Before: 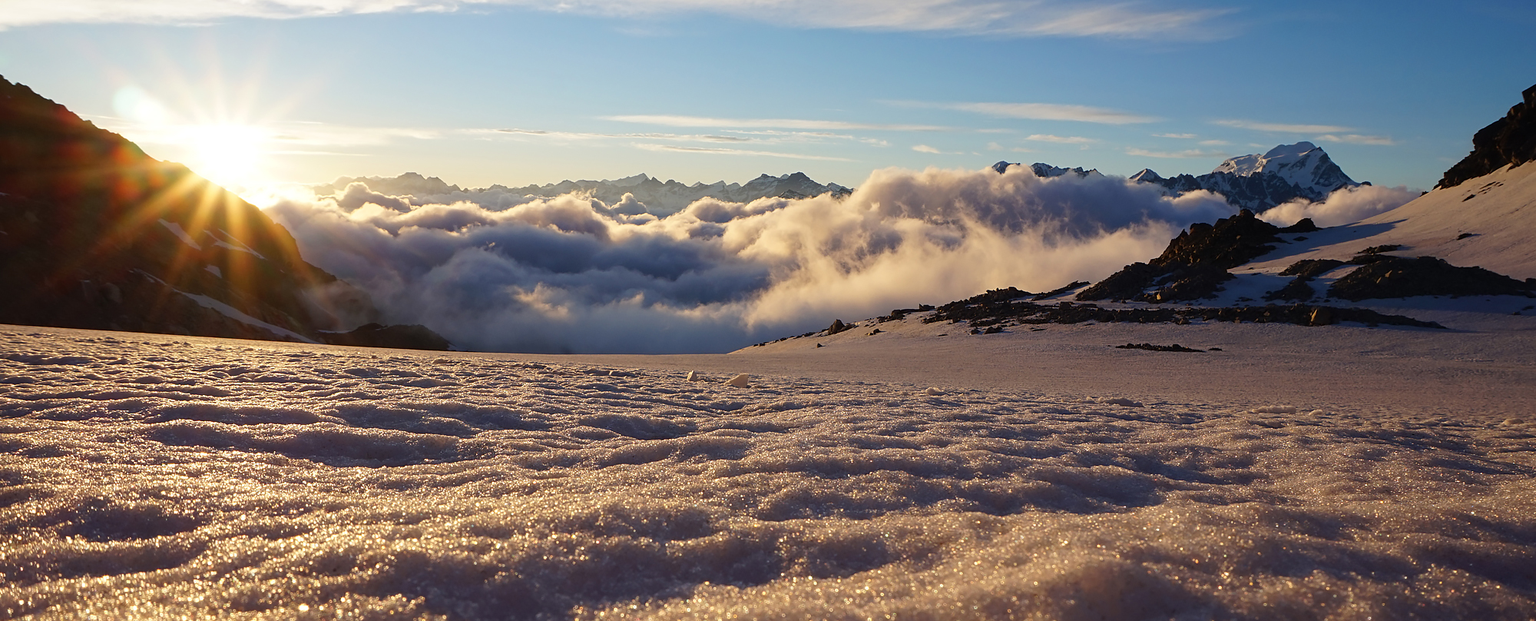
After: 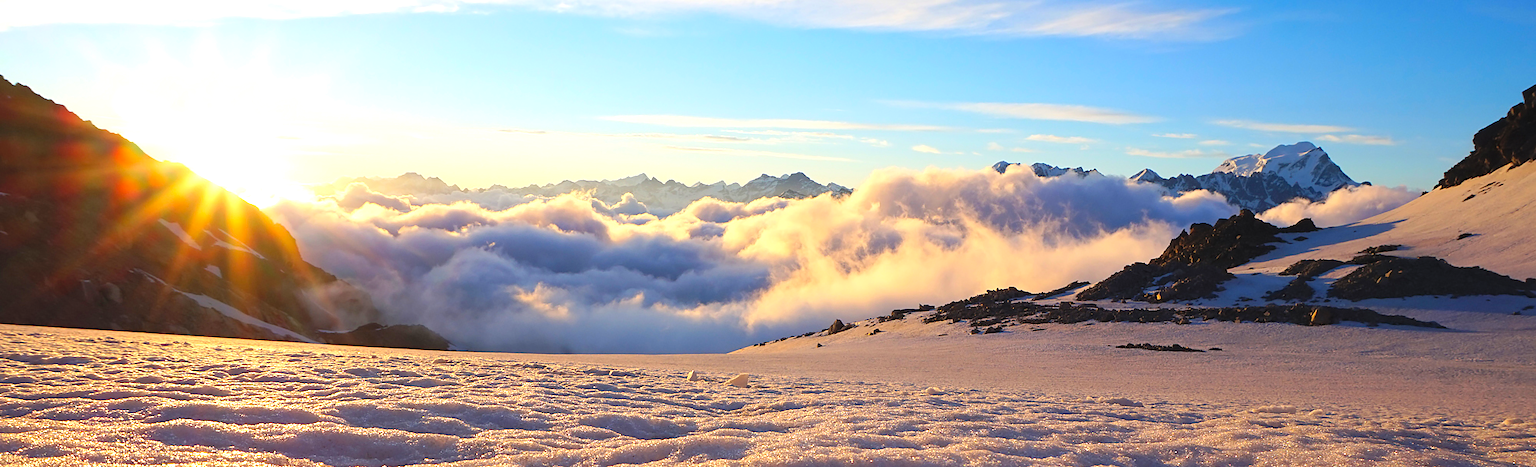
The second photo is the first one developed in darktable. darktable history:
crop: bottom 24.529%
contrast brightness saturation: contrast 0.065, brightness 0.173, saturation 0.4
exposure: exposure 0.177 EV, compensate highlight preservation false
tone equalizer: -8 EV -0.426 EV, -7 EV -0.411 EV, -6 EV -0.326 EV, -5 EV -0.196 EV, -3 EV 0.213 EV, -2 EV 0.324 EV, -1 EV 0.403 EV, +0 EV 0.436 EV, smoothing diameter 24.89%, edges refinement/feathering 7.37, preserve details guided filter
